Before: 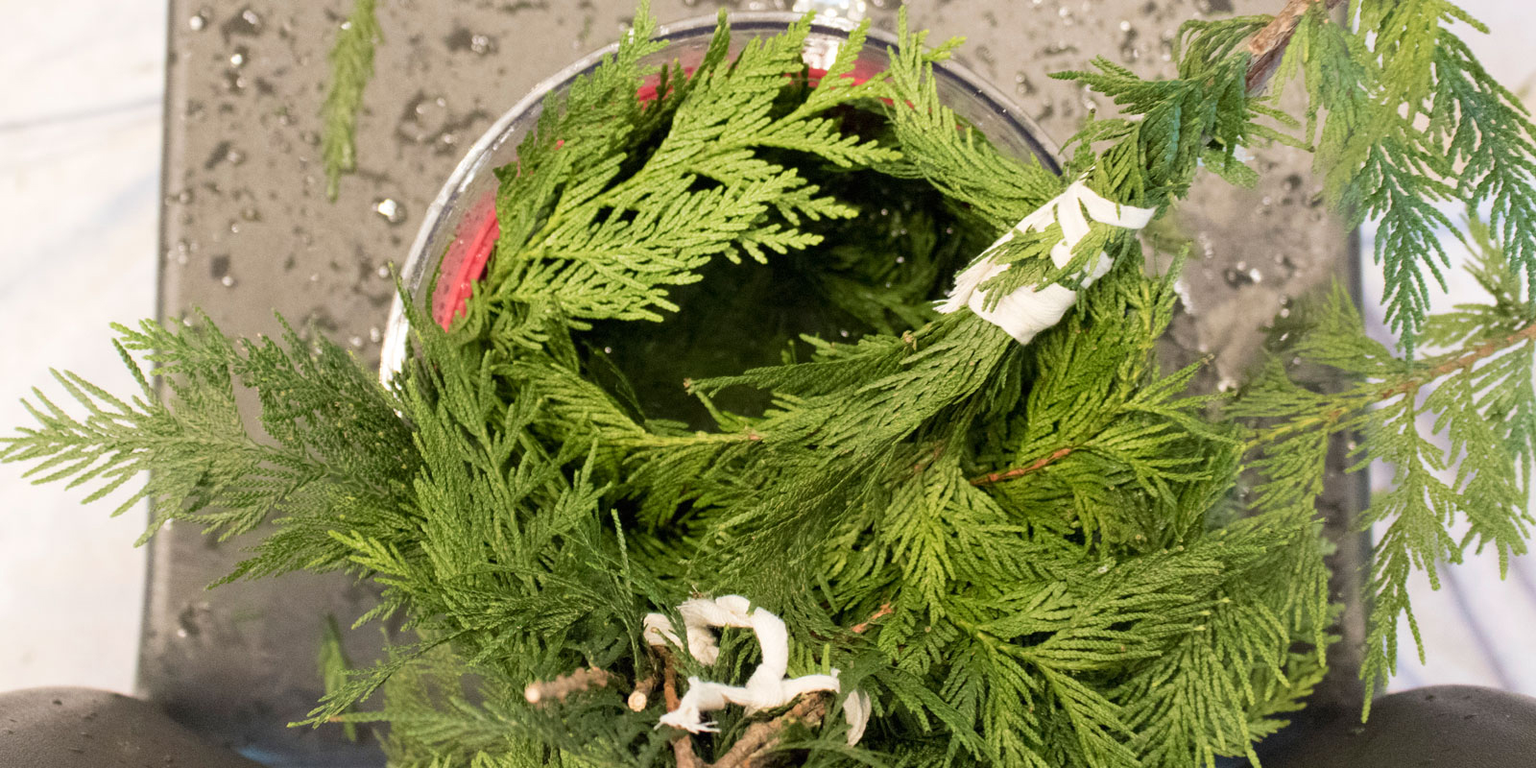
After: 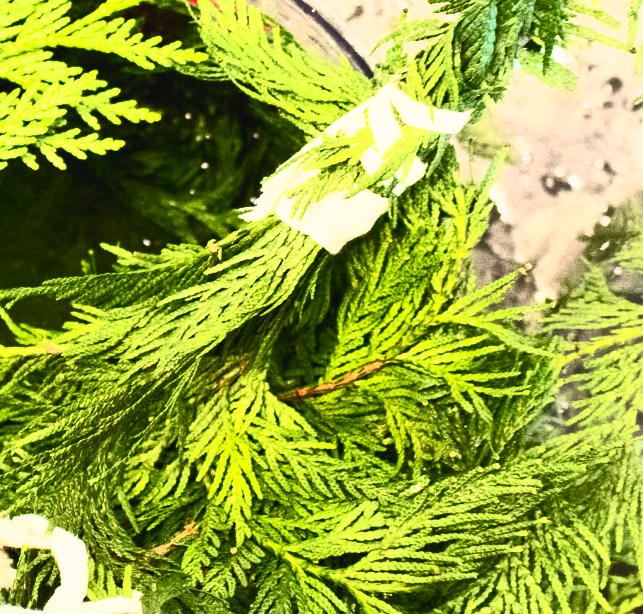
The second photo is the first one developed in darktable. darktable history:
crop: left 45.84%, top 13.18%, right 13.928%, bottom 9.959%
contrast brightness saturation: contrast 0.845, brightness 0.595, saturation 0.597
